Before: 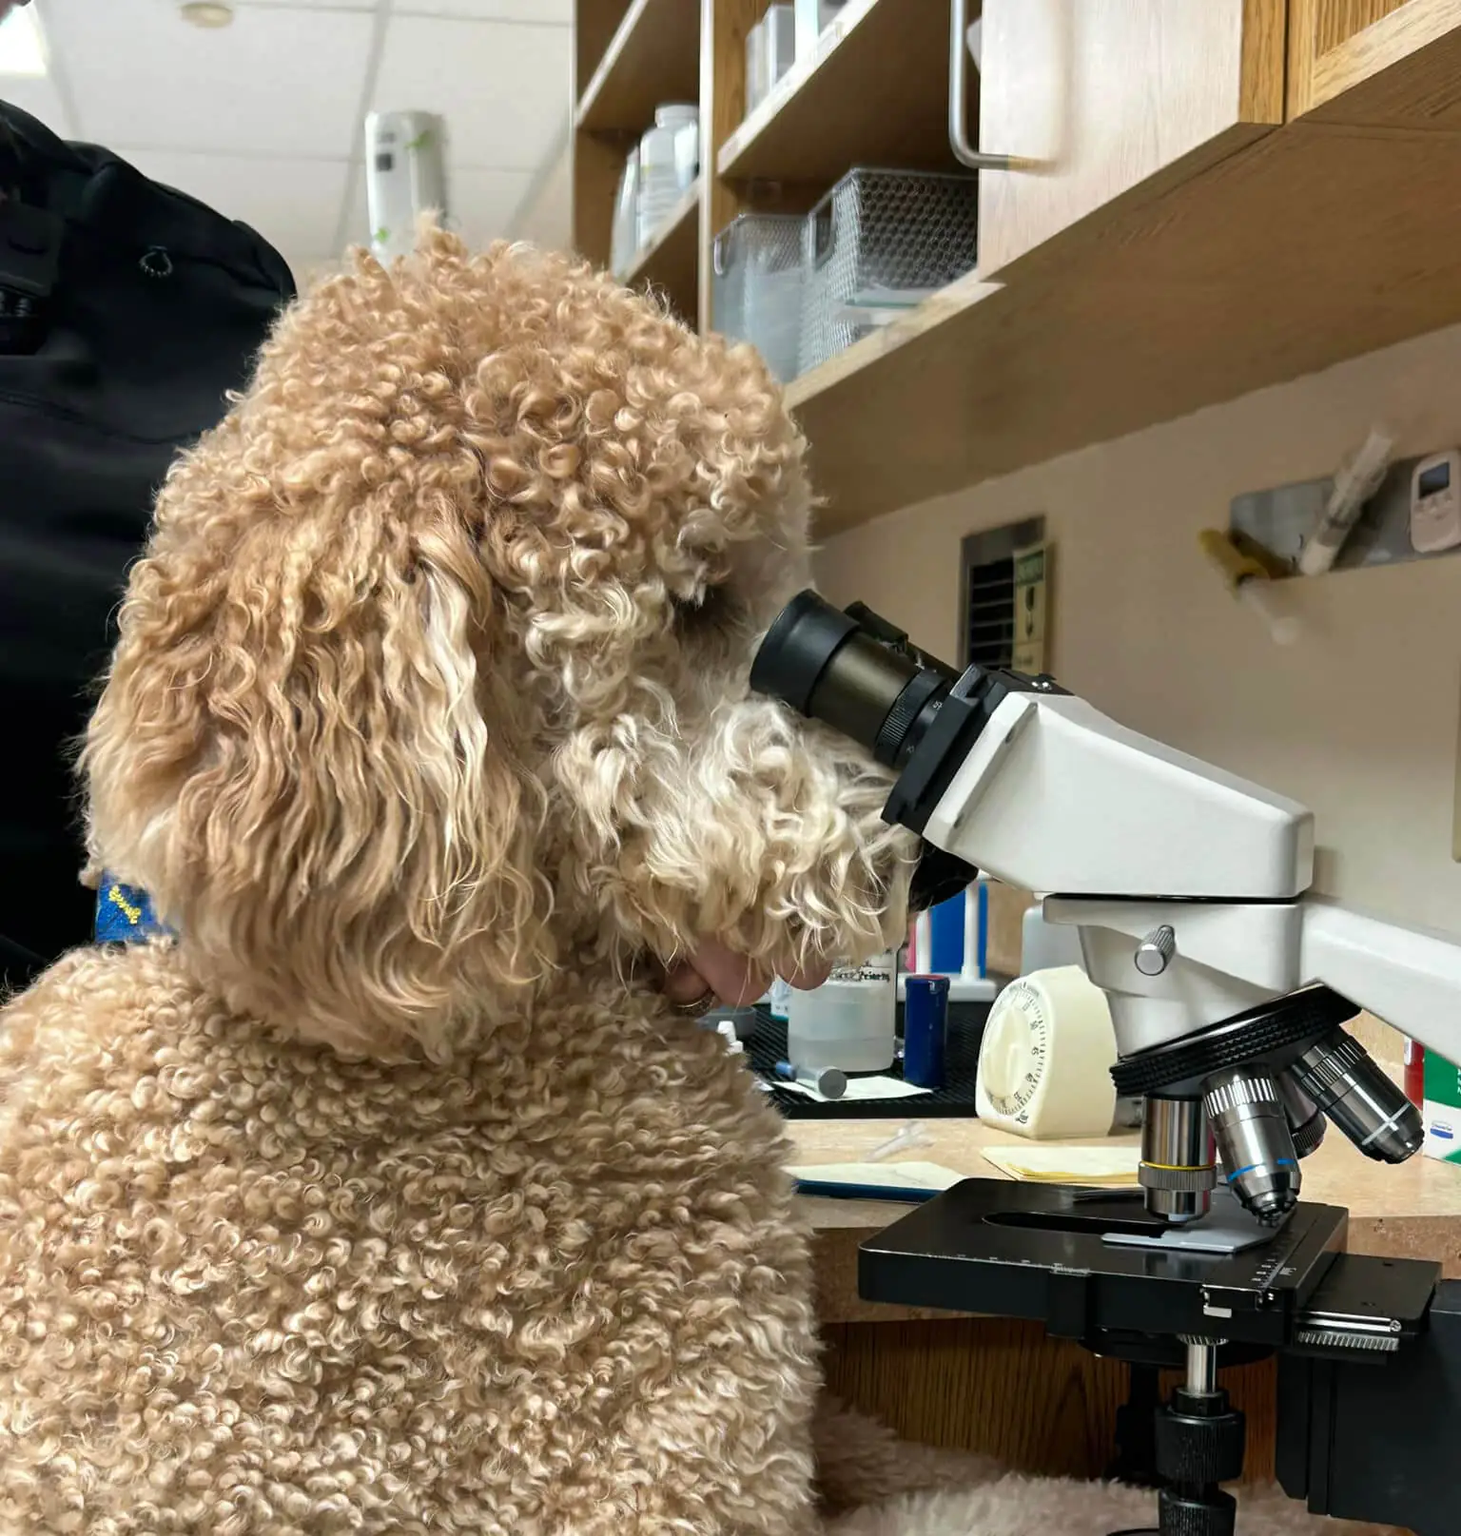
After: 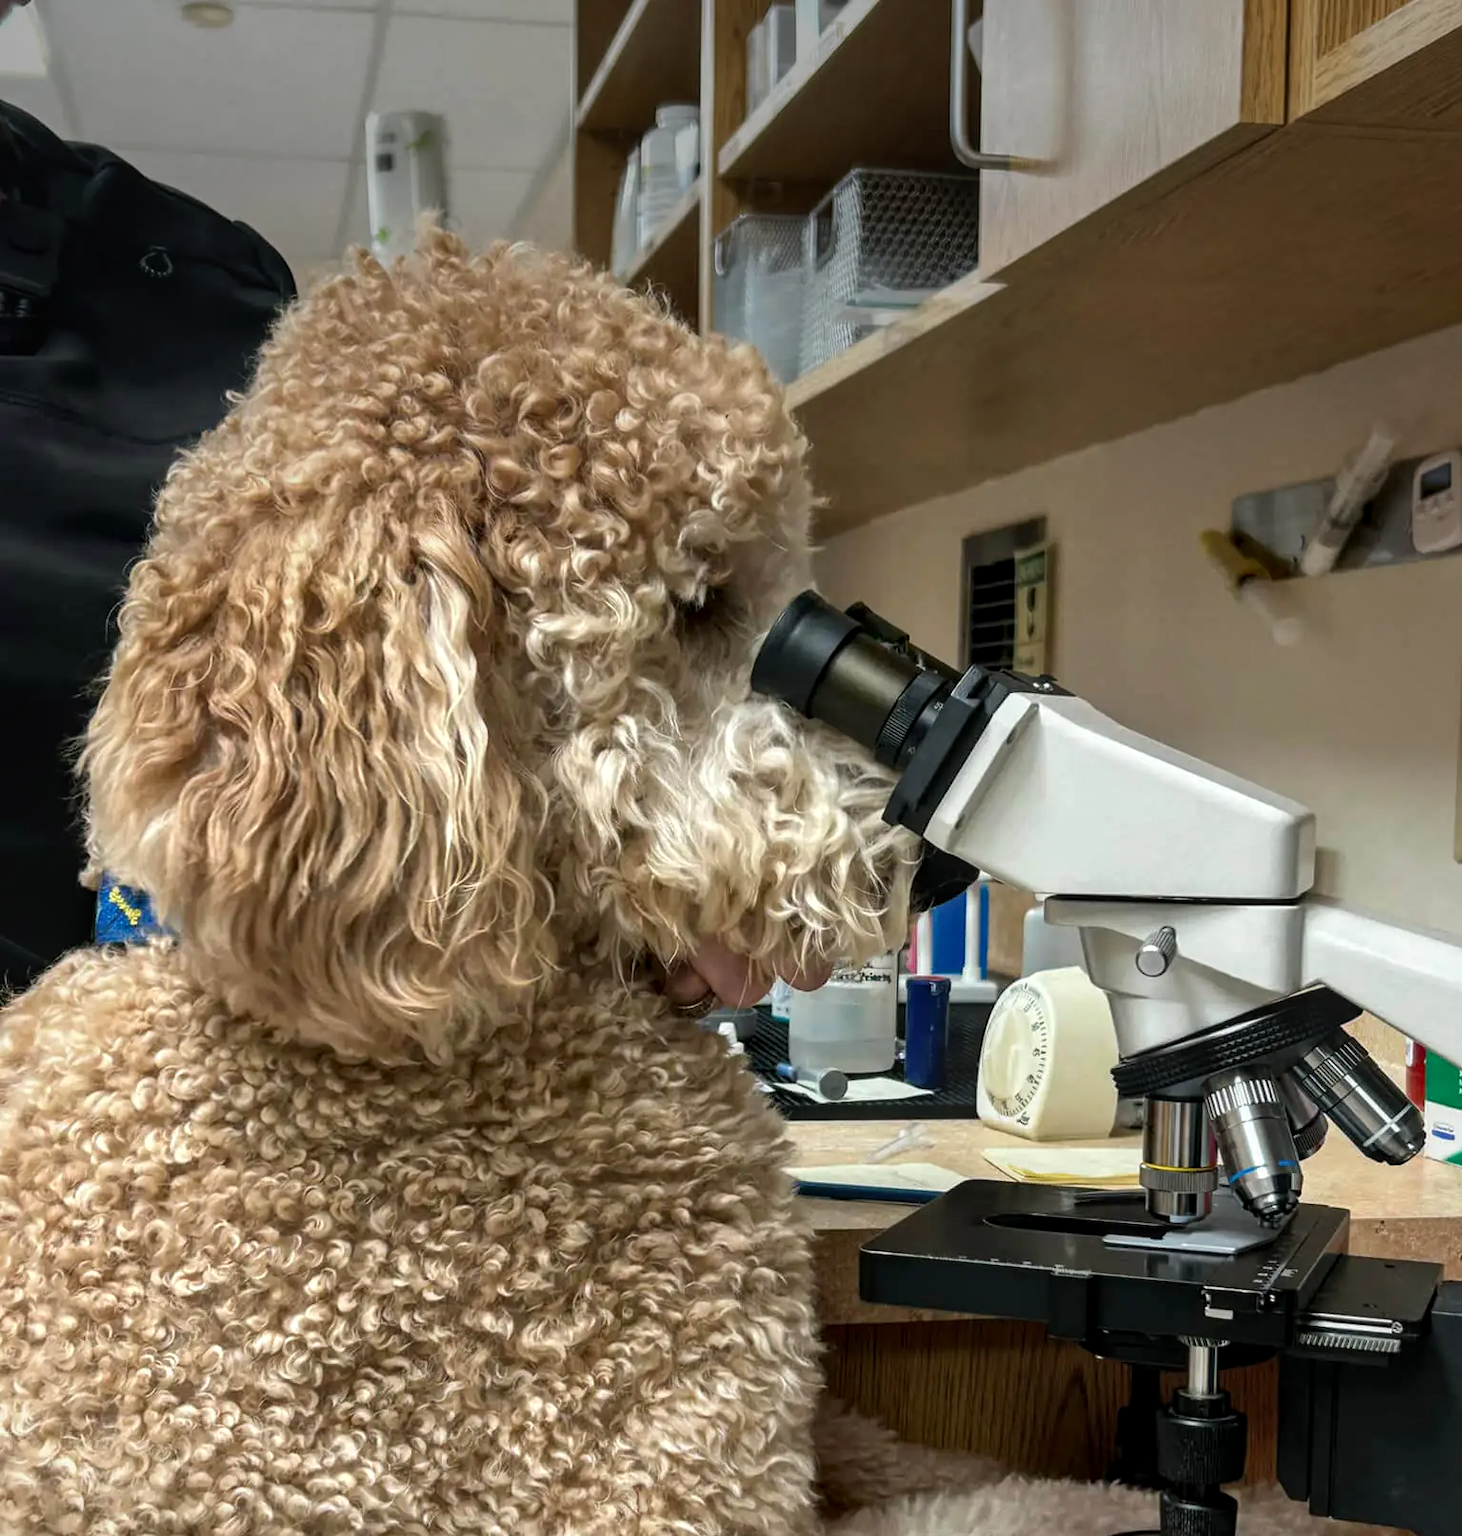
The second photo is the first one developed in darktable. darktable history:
local contrast: on, module defaults
vignetting: fall-off start 97.52%, fall-off radius 100%, brightness -0.574, saturation 0, center (-0.027, 0.404), width/height ratio 1.368, unbound false
crop: bottom 0.071%
